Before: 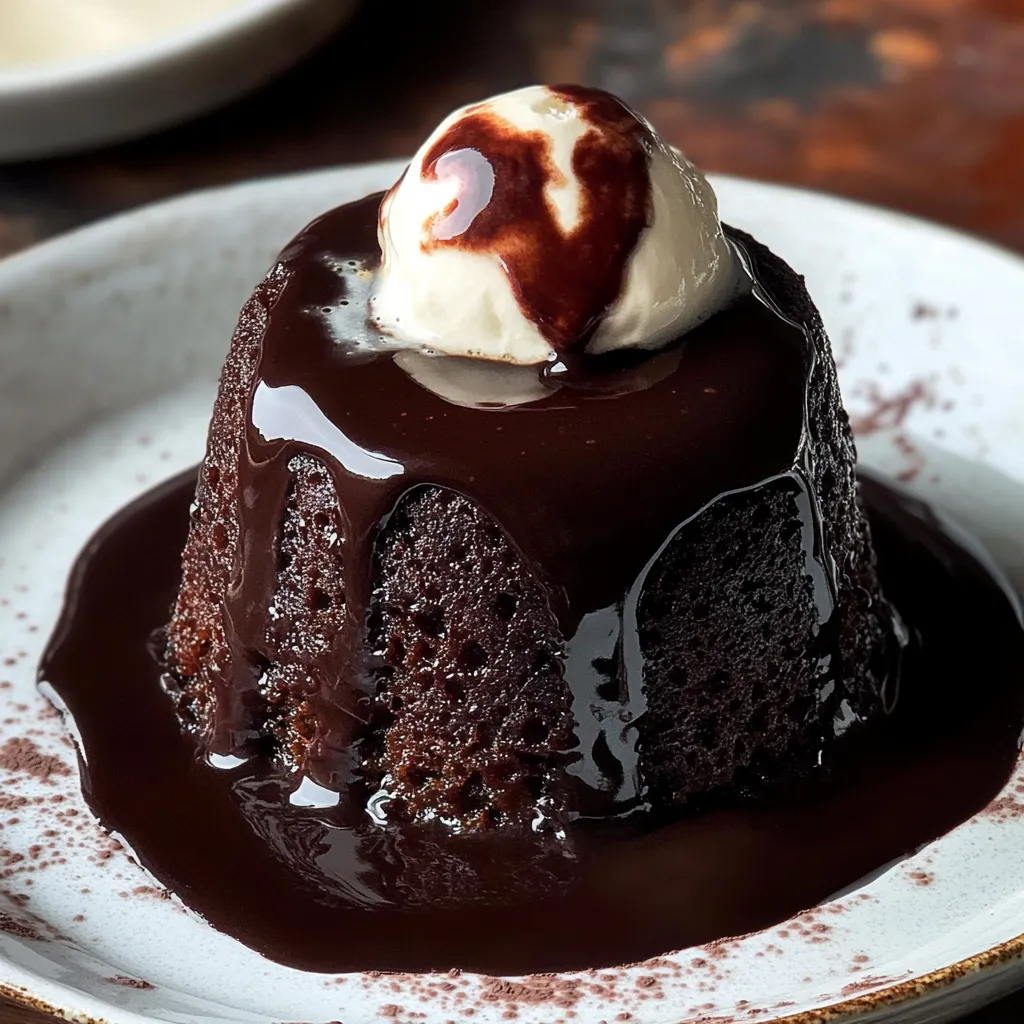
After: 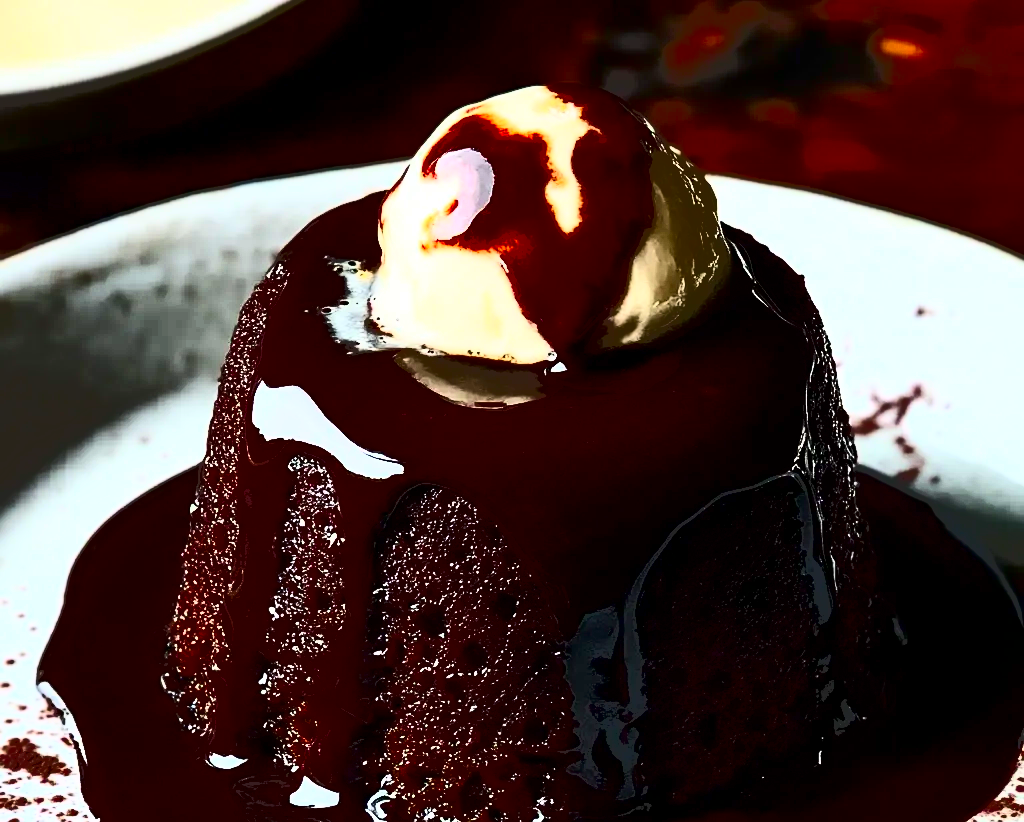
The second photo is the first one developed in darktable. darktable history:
crop: bottom 19.712%
contrast brightness saturation: contrast 0.778, brightness -0.982, saturation 1
tone curve: curves: ch0 [(0, 0) (0.003, 0.147) (0.011, 0.147) (0.025, 0.147) (0.044, 0.147) (0.069, 0.147) (0.1, 0.15) (0.136, 0.158) (0.177, 0.174) (0.224, 0.198) (0.277, 0.241) (0.335, 0.292) (0.399, 0.361) (0.468, 0.452) (0.543, 0.568) (0.623, 0.679) (0.709, 0.793) (0.801, 0.886) (0.898, 0.966) (1, 1)], color space Lab, independent channels, preserve colors none
